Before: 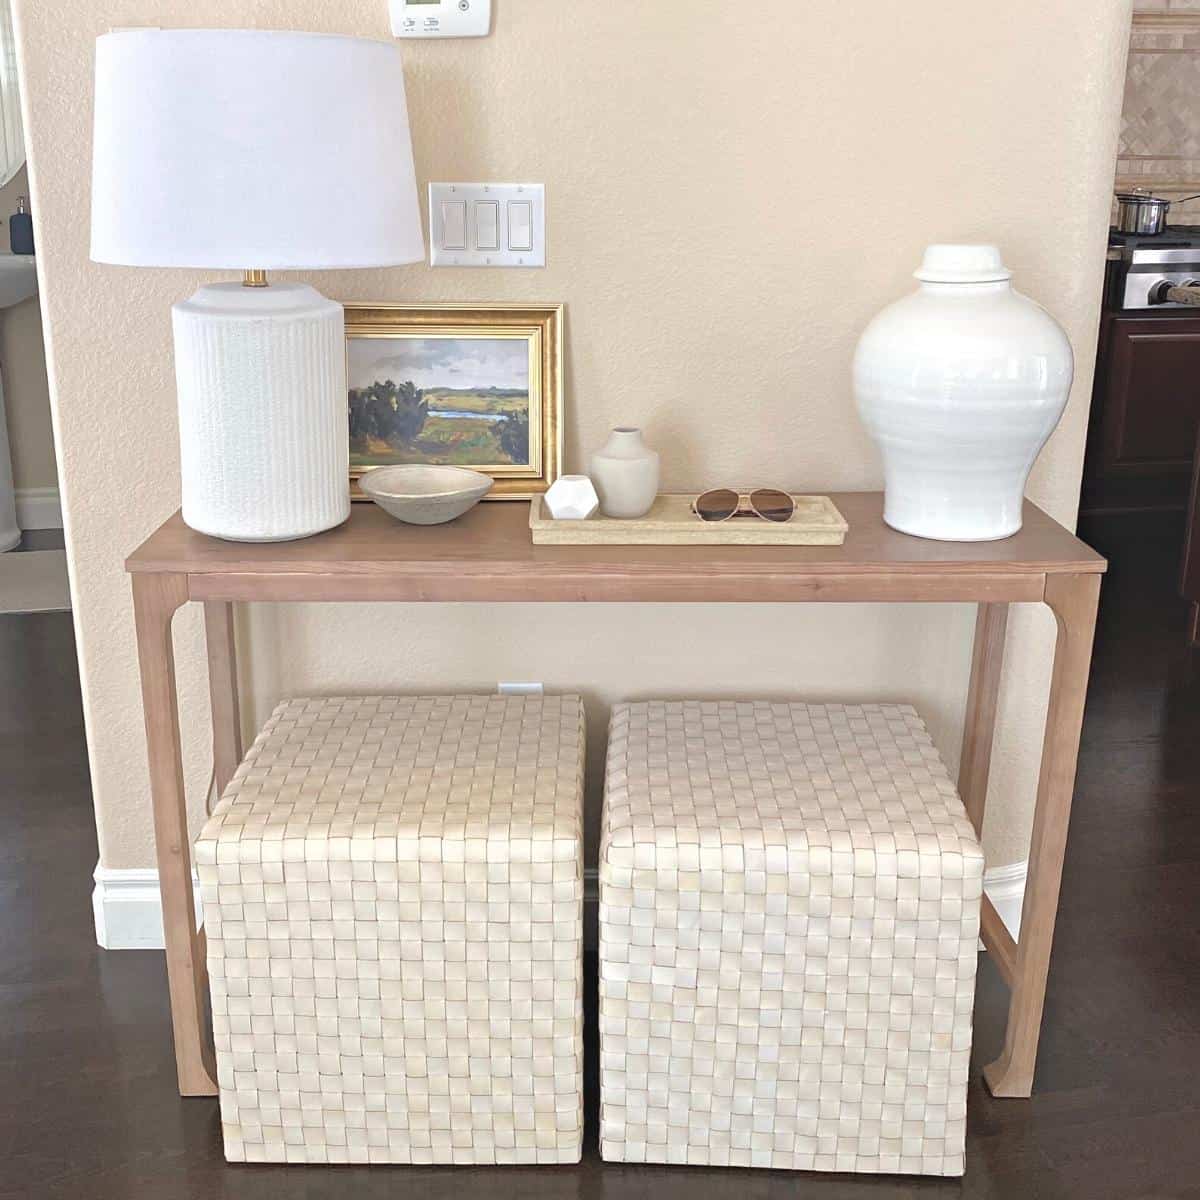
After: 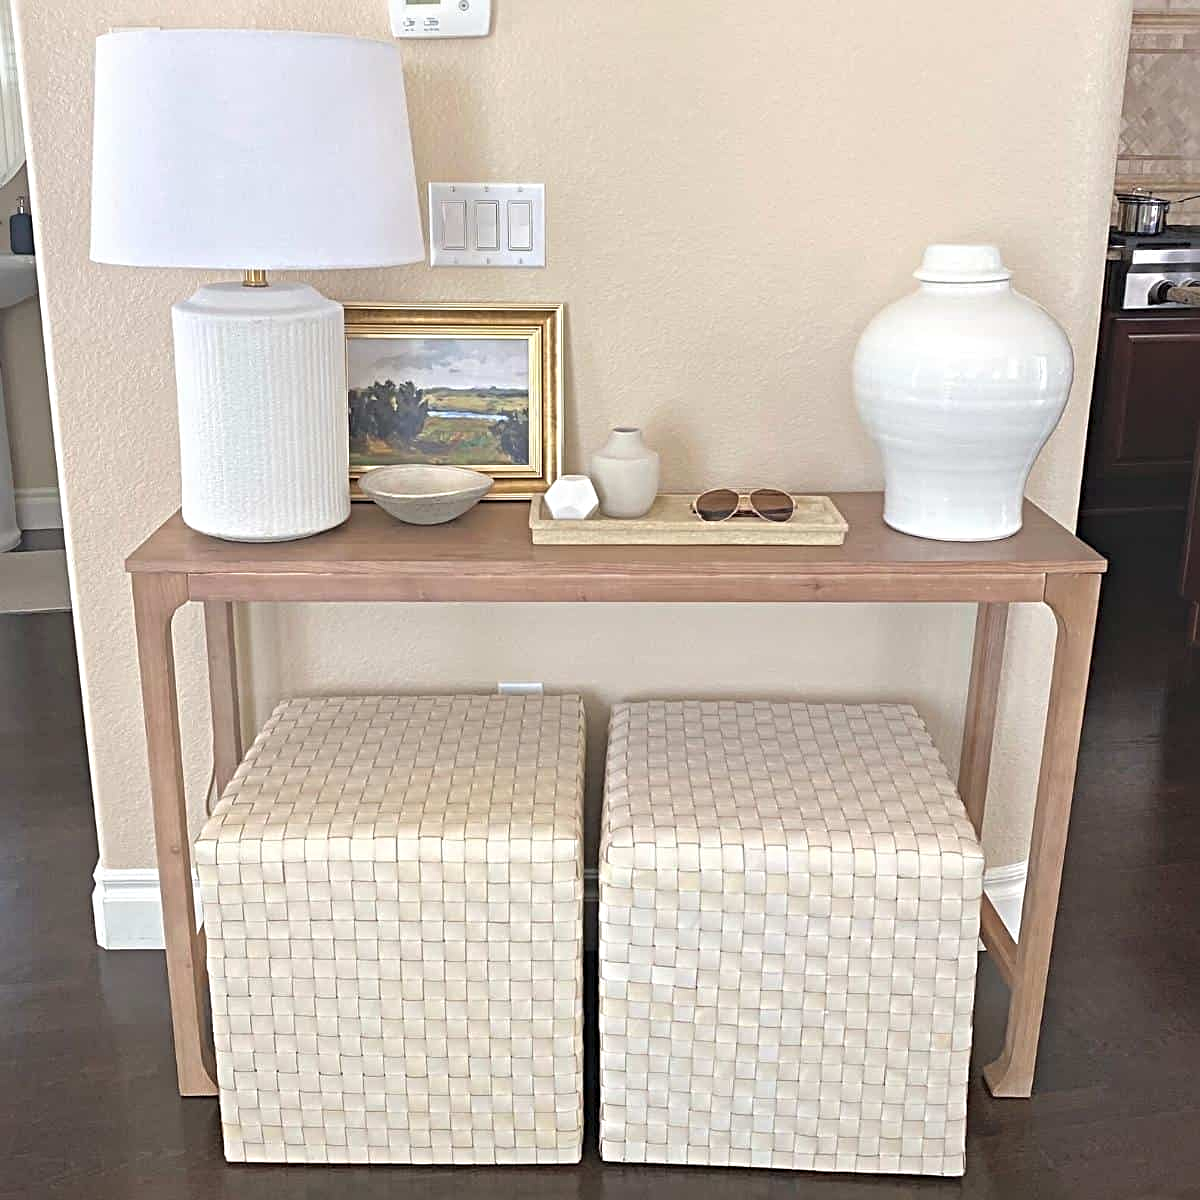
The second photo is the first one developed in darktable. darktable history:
sharpen: radius 3.978
